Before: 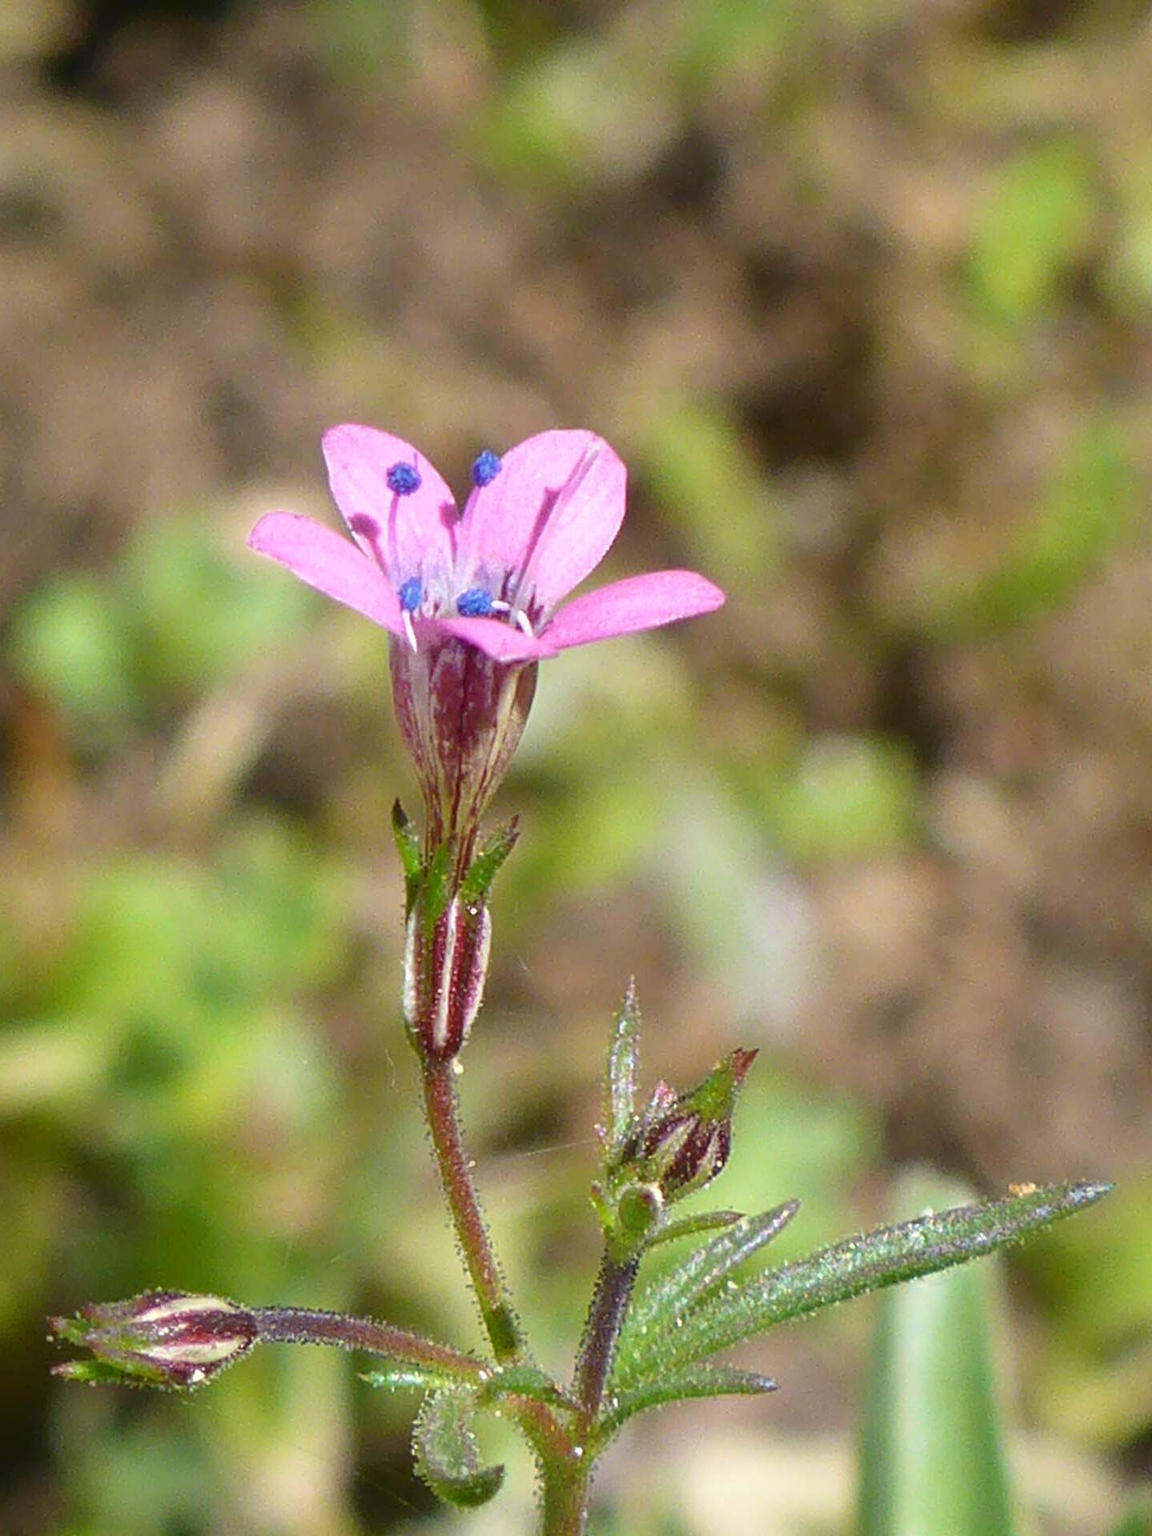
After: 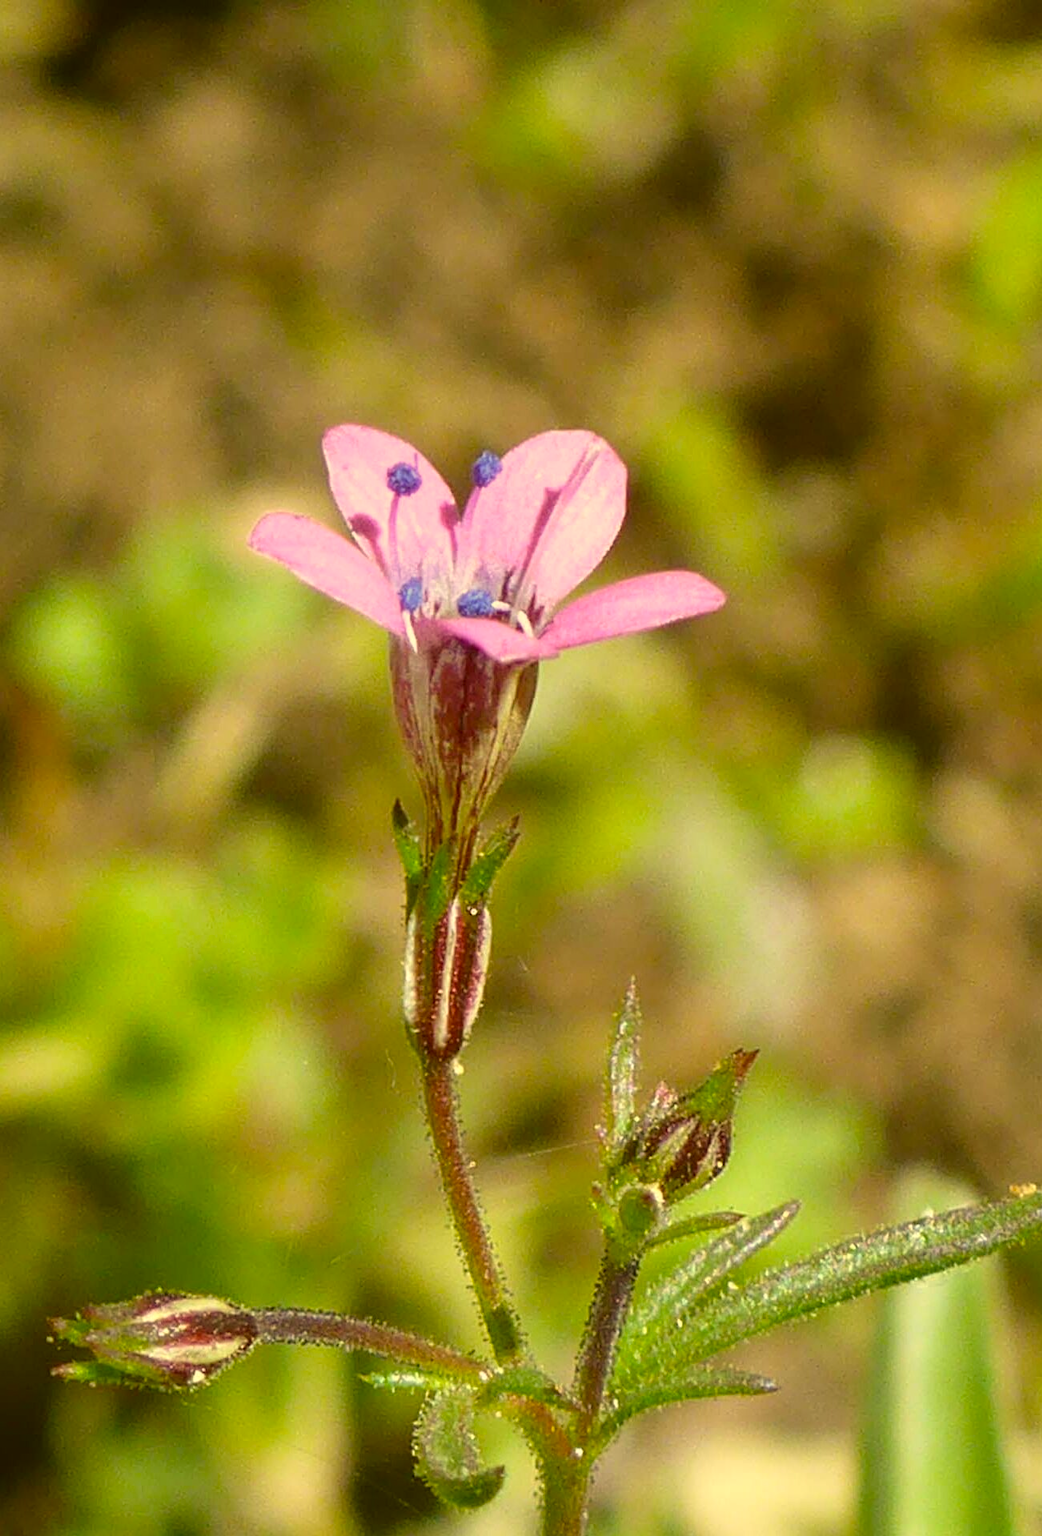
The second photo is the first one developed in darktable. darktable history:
crop: right 9.509%, bottom 0.031%
color correction: highlights a* 0.162, highlights b* 29.53, shadows a* -0.162, shadows b* 21.09
